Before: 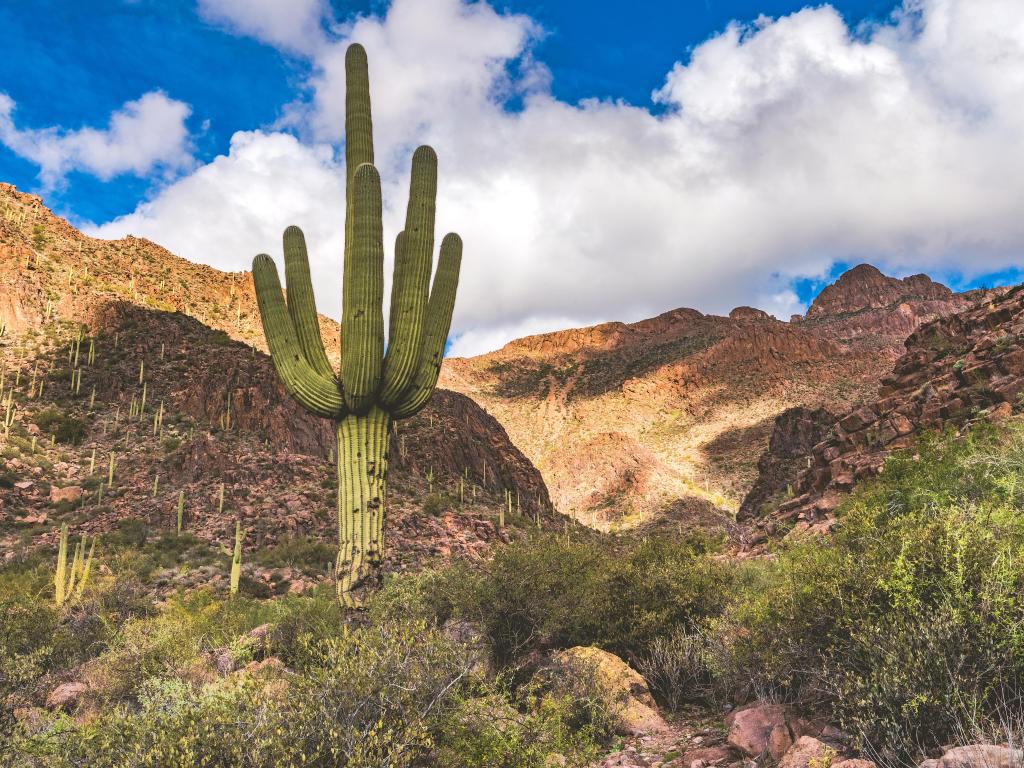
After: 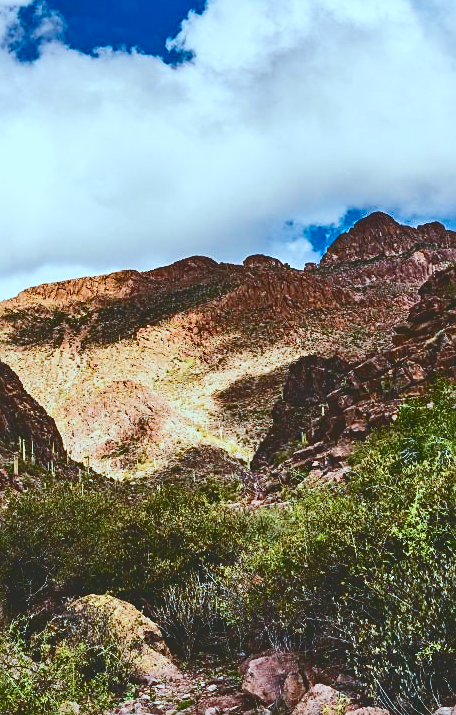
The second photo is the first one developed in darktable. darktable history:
crop: left 47.504%, top 6.838%, right 7.892%
sharpen: on, module defaults
filmic rgb: black relative exposure -8.44 EV, white relative exposure 4.69 EV, threshold 2.94 EV, hardness 3.83, enable highlight reconstruction true
color correction: highlights a* -11.9, highlights b* -14.82
exposure: black level correction 0, exposure 0.5 EV, compensate highlight preservation false
tone curve: curves: ch0 [(0, 0) (0.003, 0.156) (0.011, 0.156) (0.025, 0.161) (0.044, 0.161) (0.069, 0.161) (0.1, 0.166) (0.136, 0.168) (0.177, 0.179) (0.224, 0.202) (0.277, 0.241) (0.335, 0.296) (0.399, 0.378) (0.468, 0.484) (0.543, 0.604) (0.623, 0.728) (0.709, 0.822) (0.801, 0.918) (0.898, 0.98) (1, 1)], color space Lab, independent channels, preserve colors none
contrast brightness saturation: brightness -0.247, saturation 0.203
